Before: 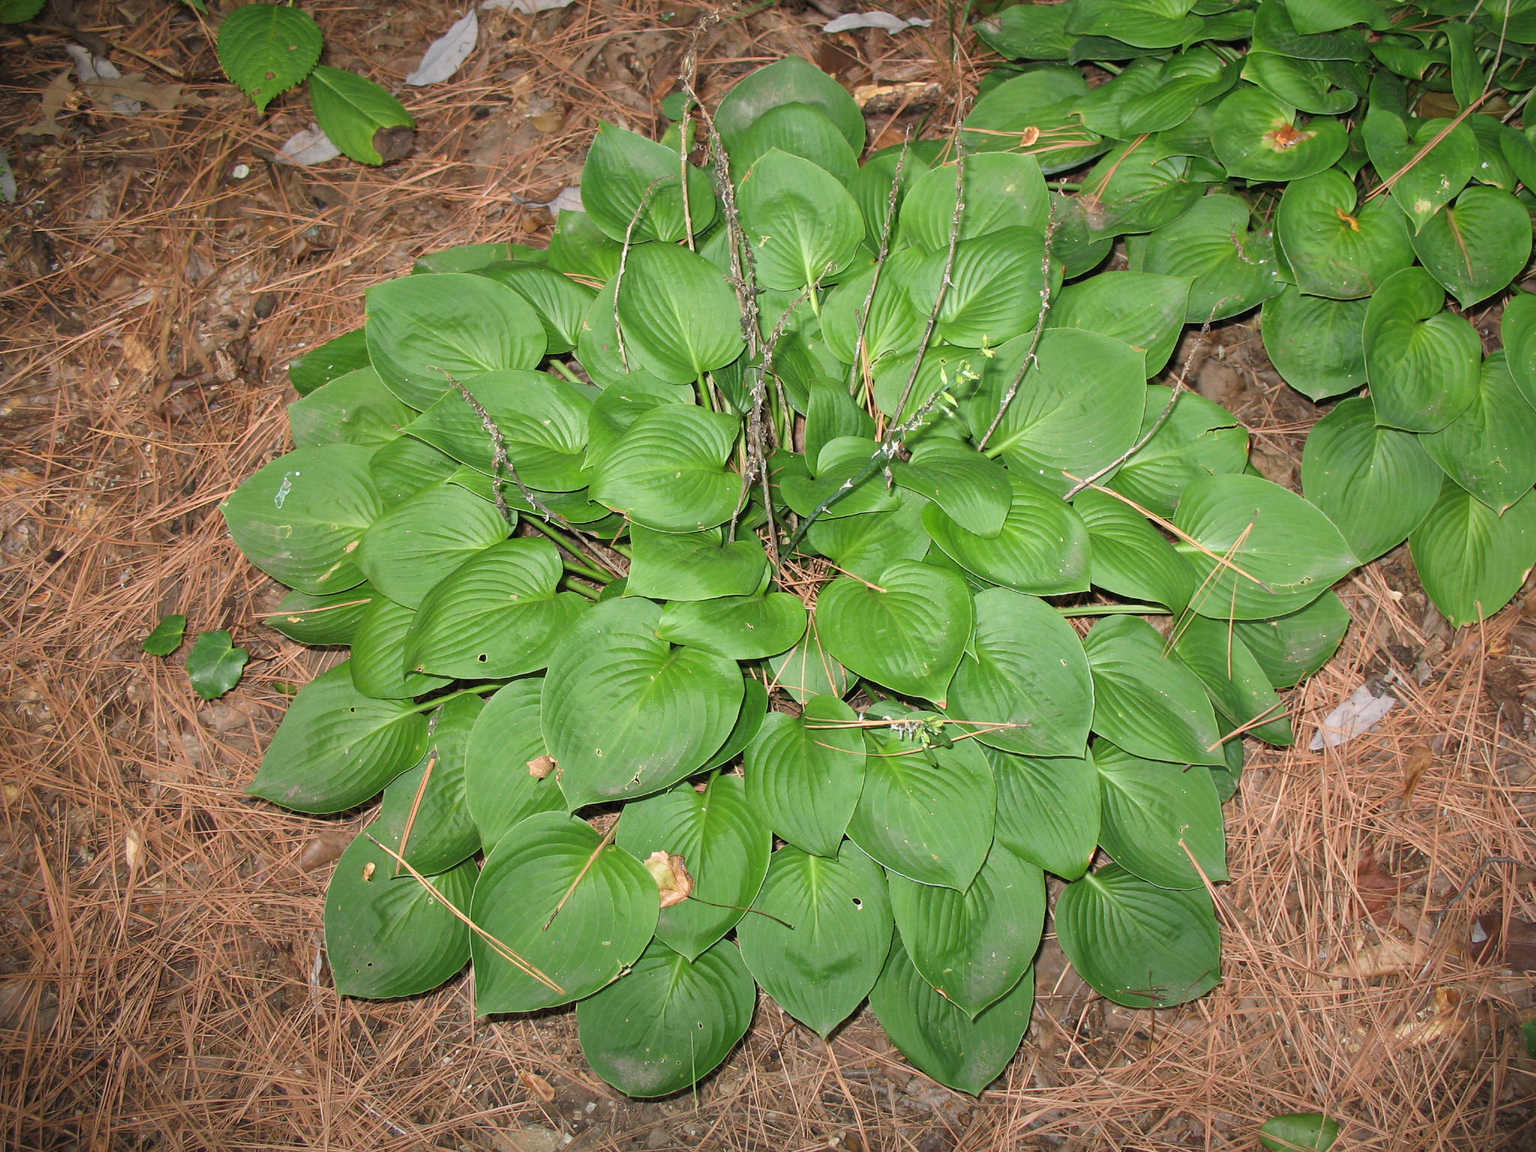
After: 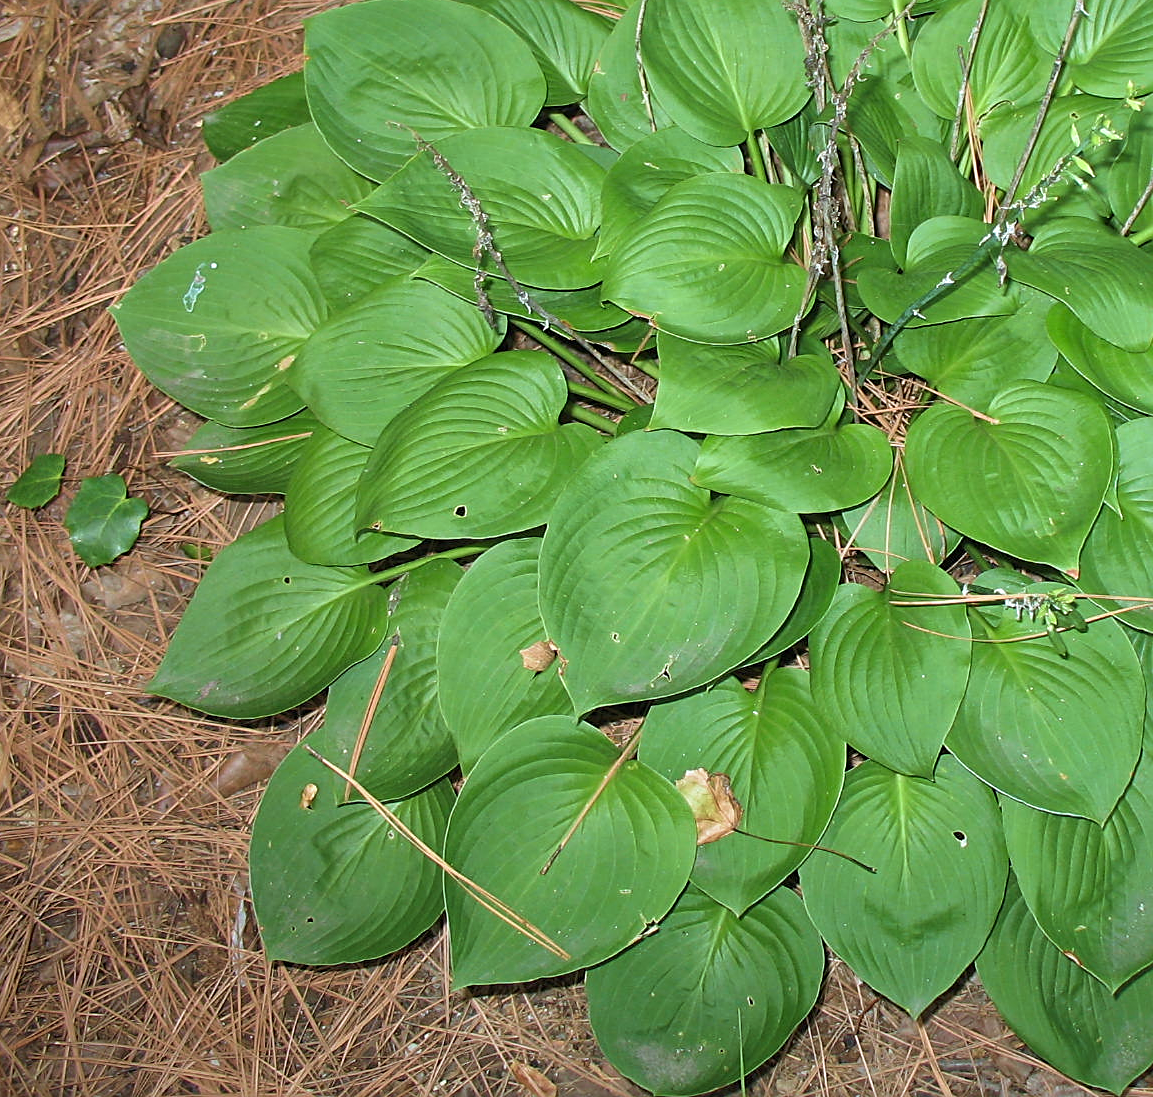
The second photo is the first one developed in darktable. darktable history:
crop: left 8.966%, top 23.852%, right 34.699%, bottom 4.703%
sharpen: on, module defaults
velvia: on, module defaults
white balance: red 0.925, blue 1.046
